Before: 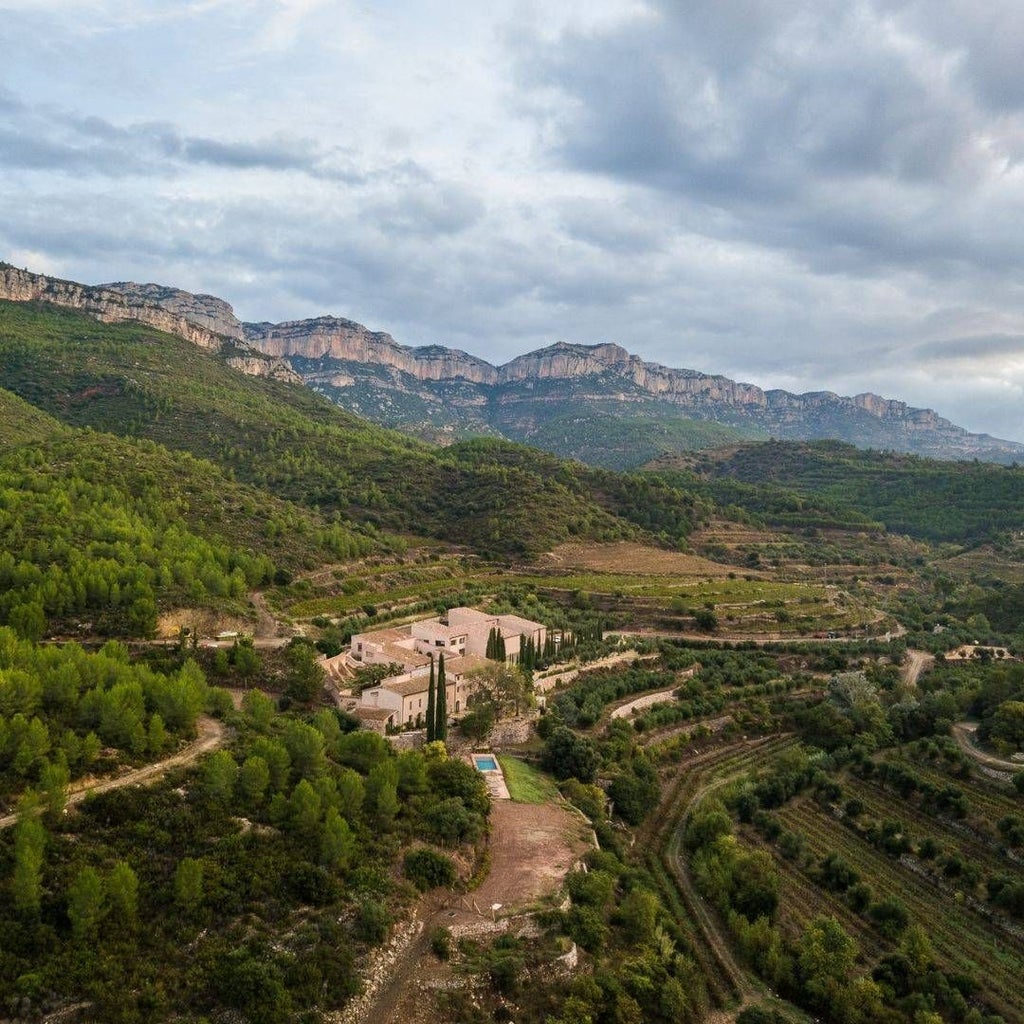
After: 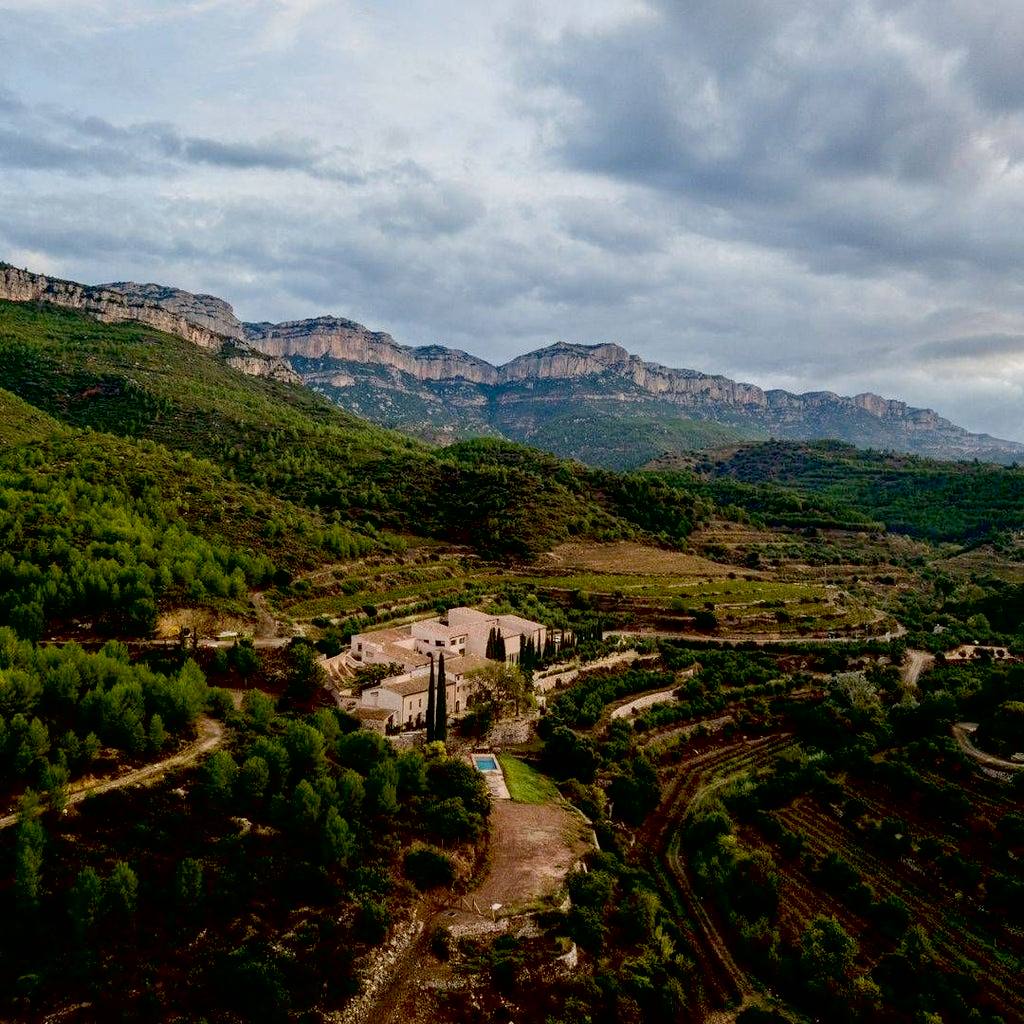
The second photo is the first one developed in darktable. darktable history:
exposure: black level correction 0.045, exposure -0.233 EV, compensate highlight preservation false
contrast brightness saturation: contrast 0.045
